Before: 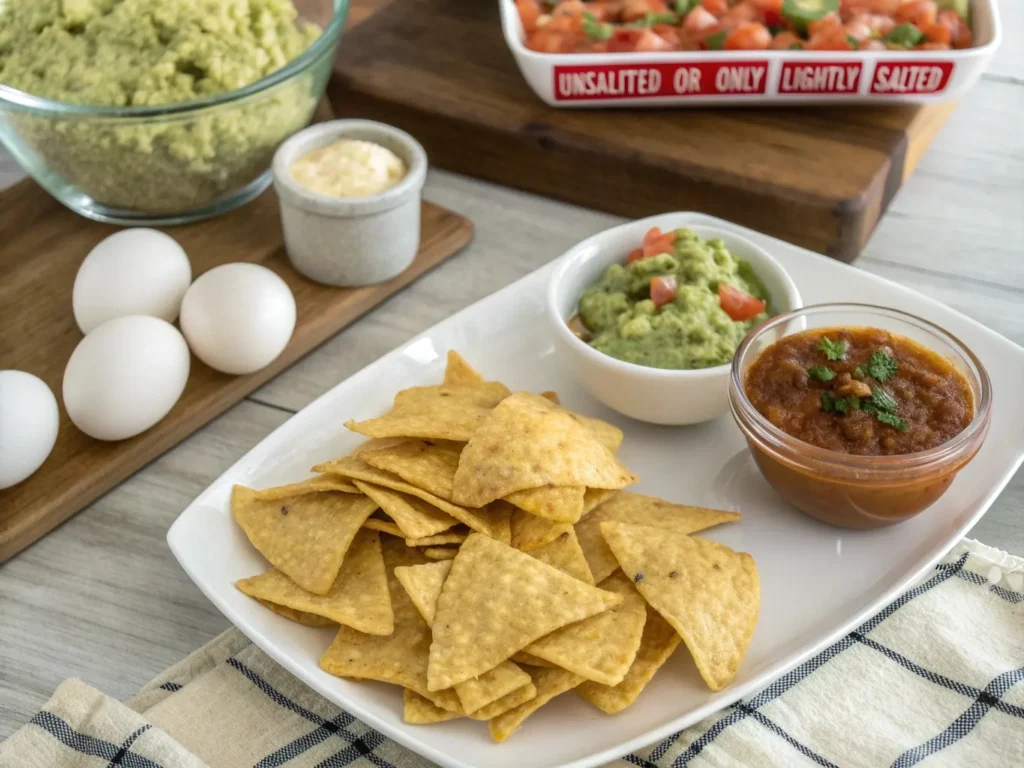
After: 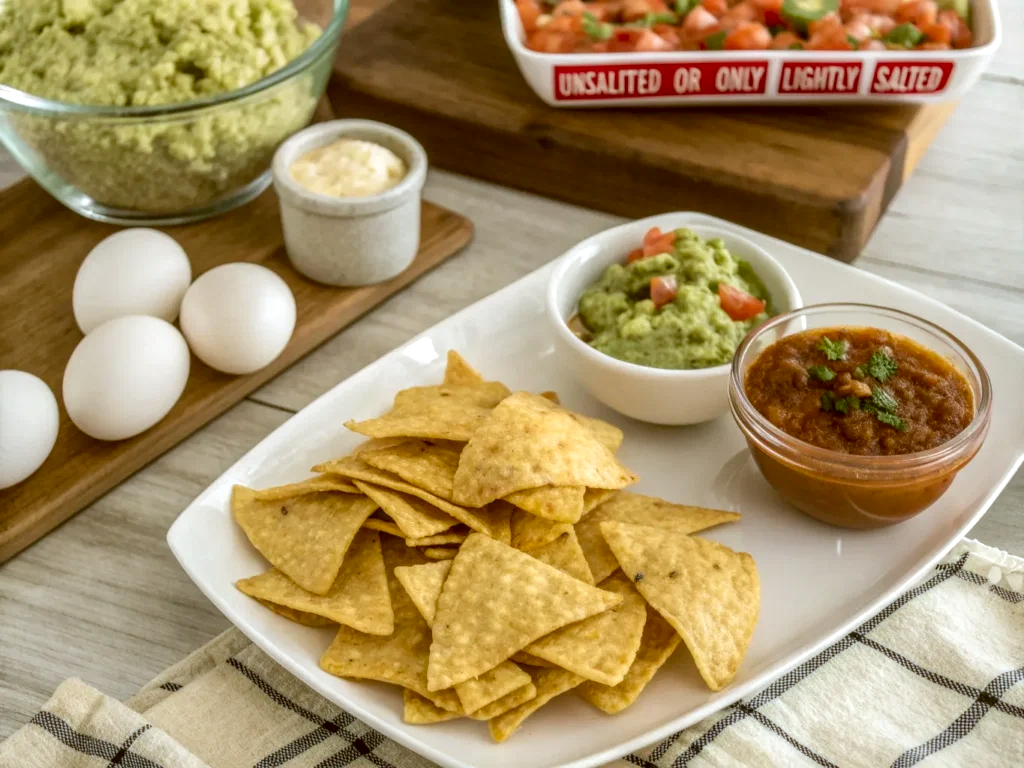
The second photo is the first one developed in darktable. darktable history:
color correction: highlights a* -0.364, highlights b* 0.17, shadows a* 4.73, shadows b* 20.59
local contrast: on, module defaults
